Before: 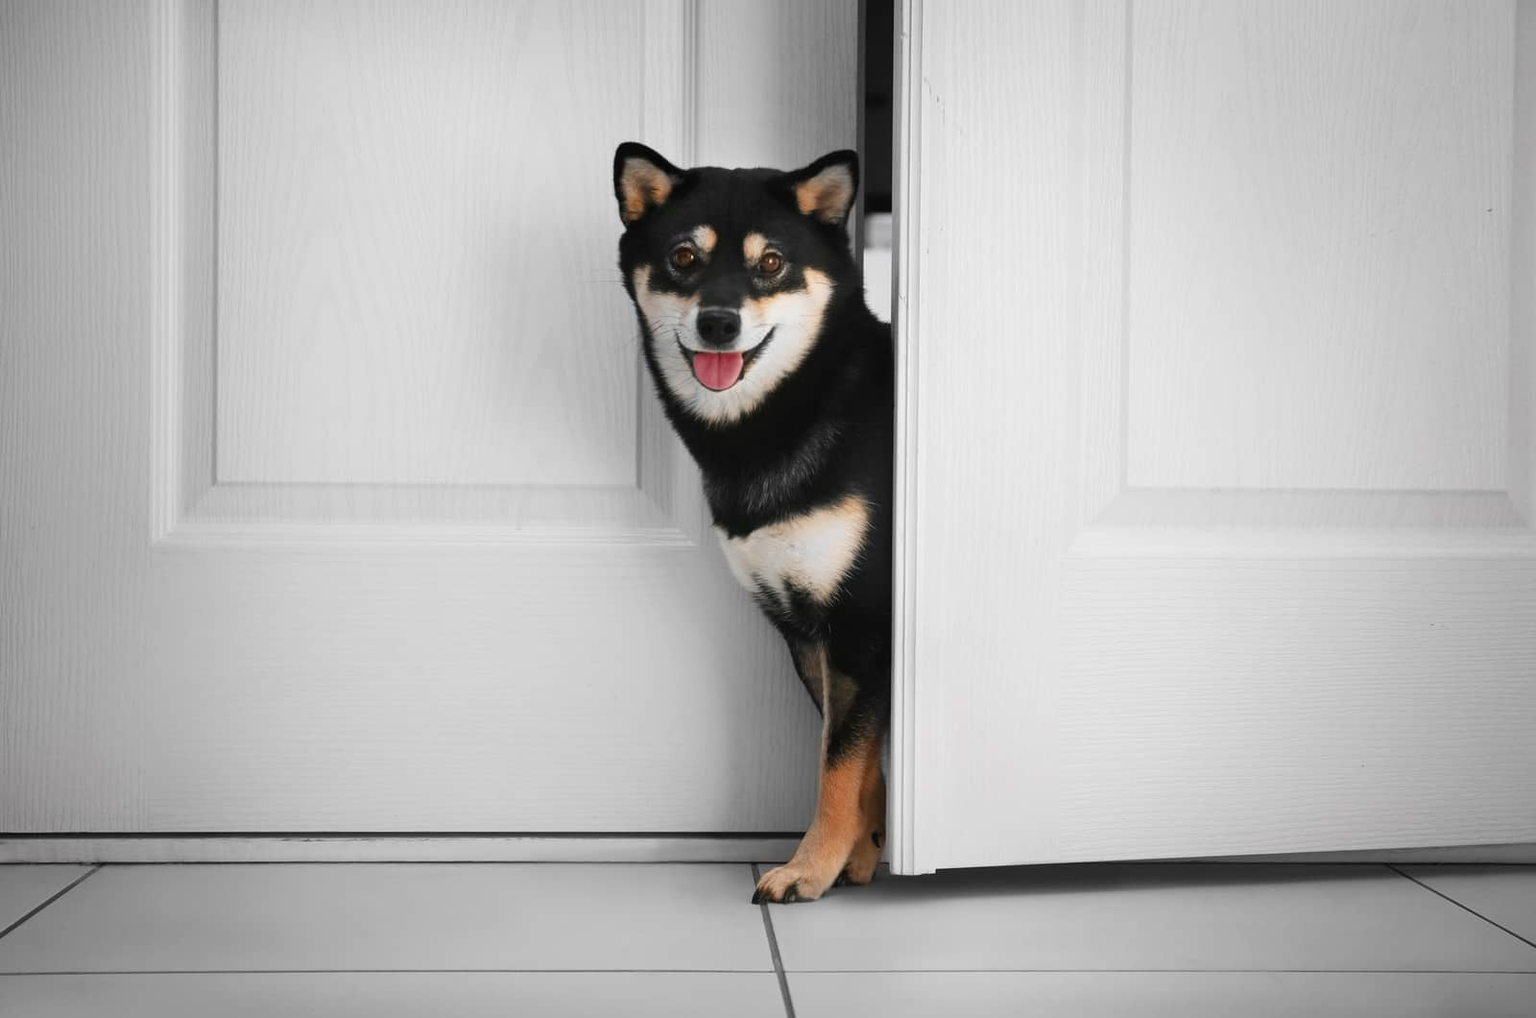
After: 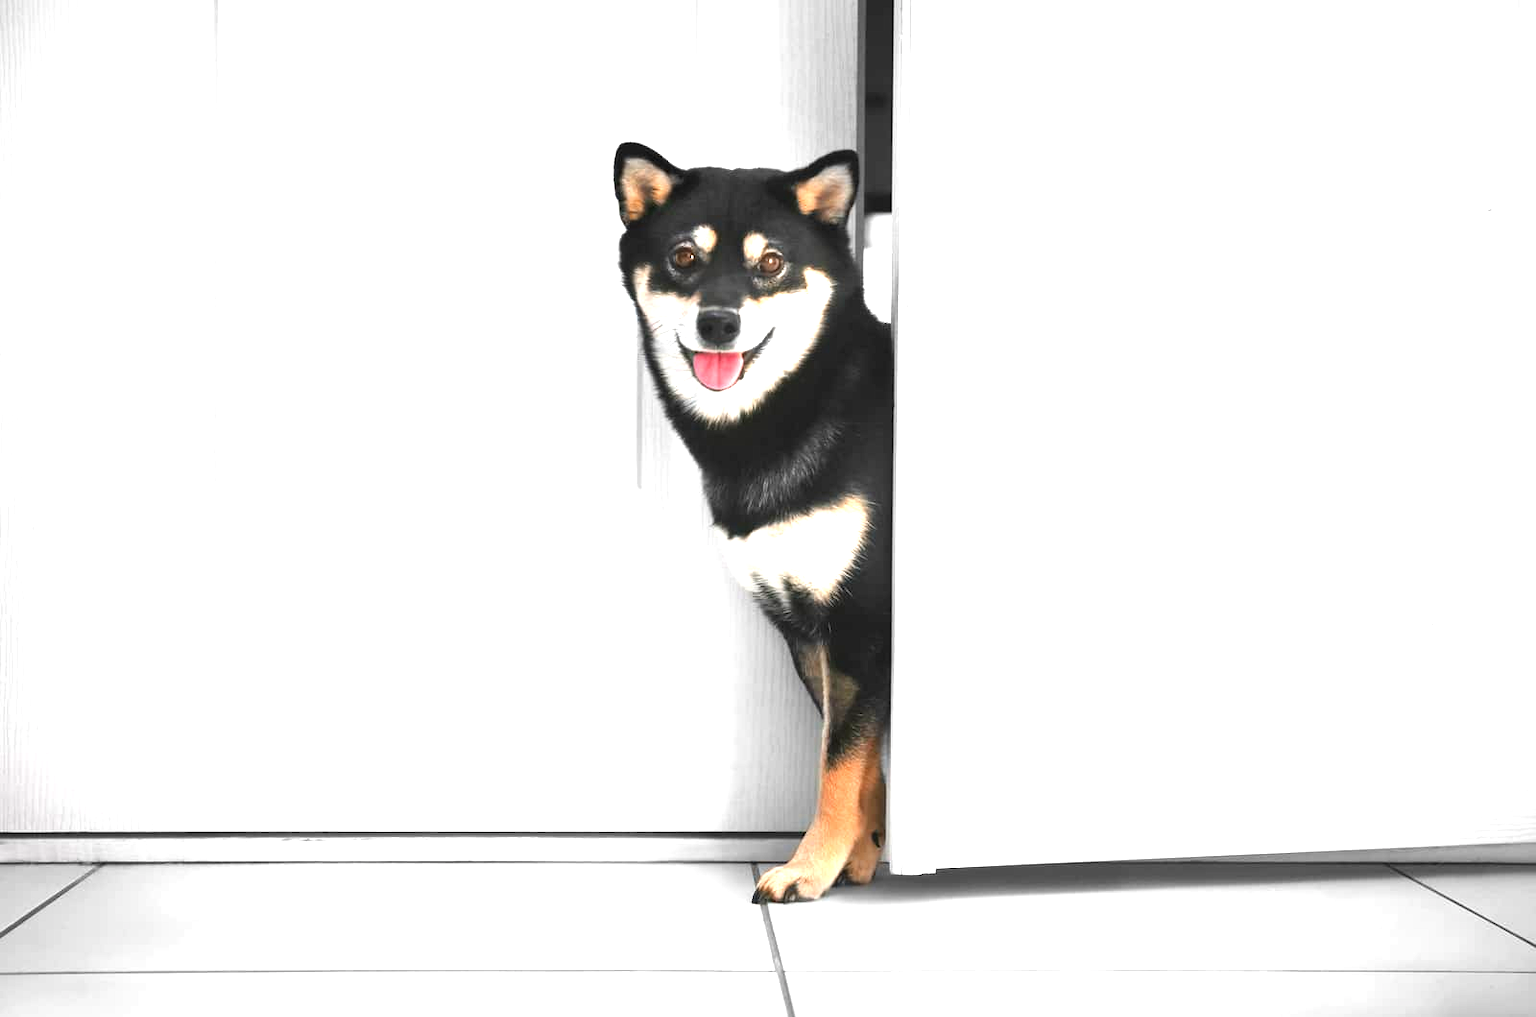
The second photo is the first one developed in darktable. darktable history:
exposure: black level correction 0, exposure 1.694 EV, compensate exposure bias true, compensate highlight preservation false
